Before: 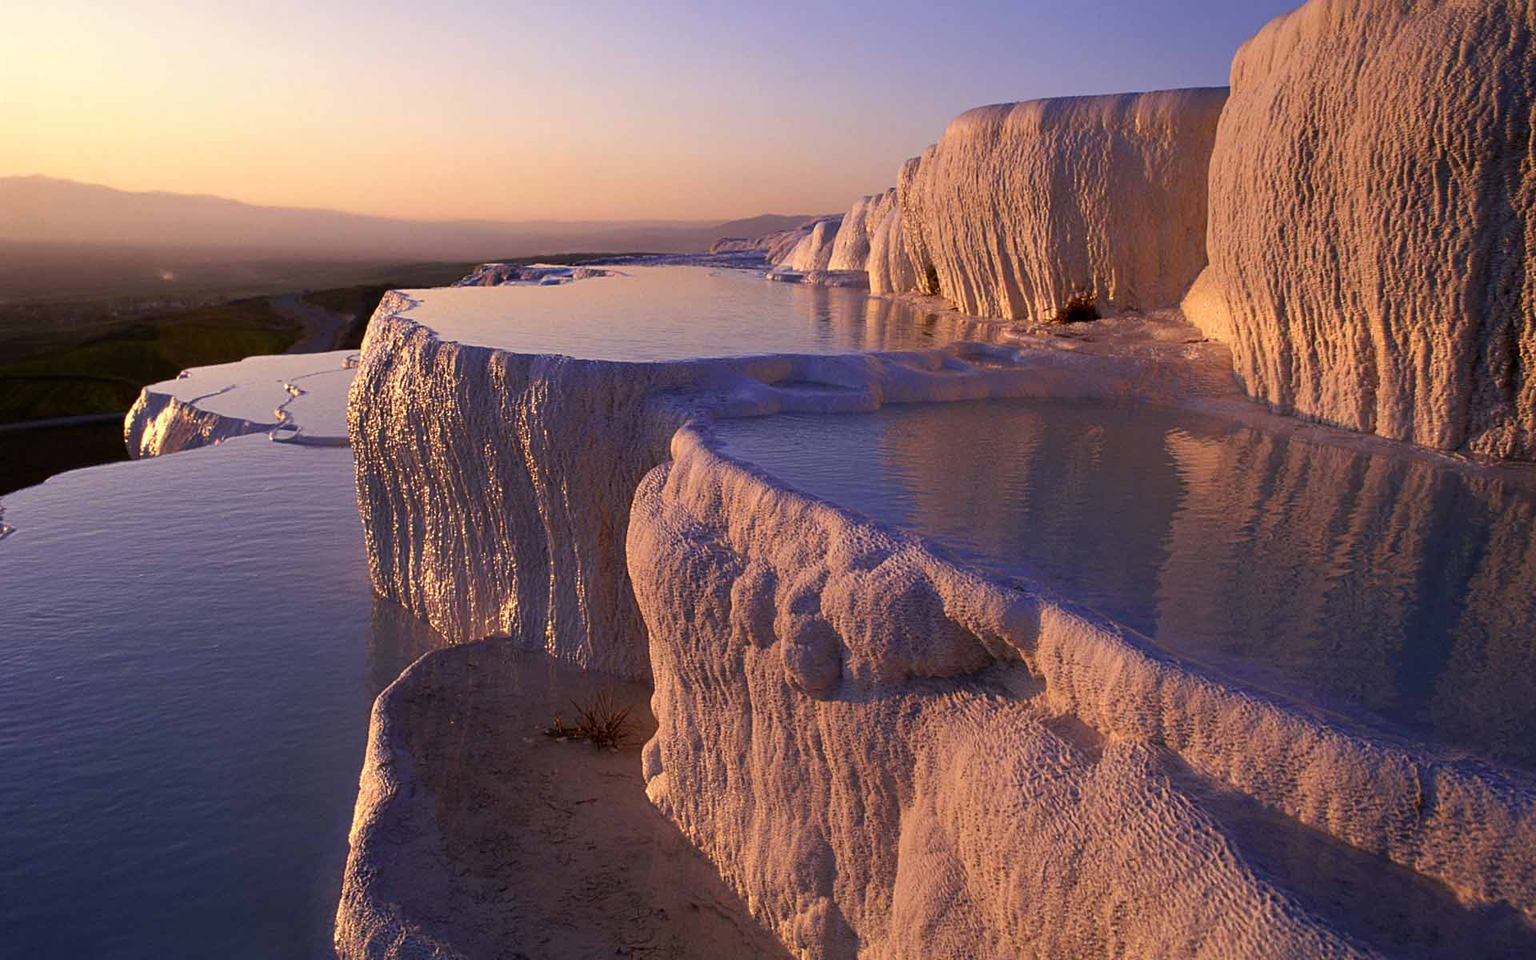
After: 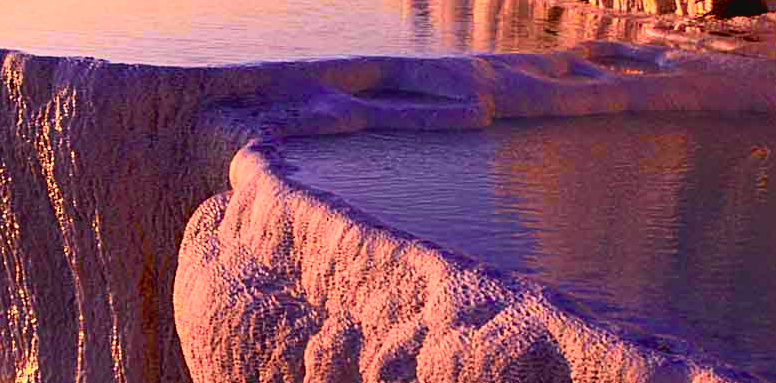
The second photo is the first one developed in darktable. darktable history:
tone curve: curves: ch0 [(0, 0.039) (0.113, 0.081) (0.204, 0.204) (0.498, 0.608) (0.709, 0.819) (0.984, 0.961)]; ch1 [(0, 0) (0.172, 0.123) (0.317, 0.272) (0.414, 0.382) (0.476, 0.479) (0.505, 0.501) (0.528, 0.54) (0.618, 0.647) (0.709, 0.764) (1, 1)]; ch2 [(0, 0) (0.411, 0.424) (0.492, 0.502) (0.521, 0.513) (0.537, 0.57) (0.686, 0.638) (1, 1)], color space Lab, independent channels, preserve colors none
crop: left 31.751%, top 32.172%, right 27.8%, bottom 35.83%
color balance rgb: linear chroma grading › global chroma 9%, perceptual saturation grading › global saturation 36%, perceptual saturation grading › shadows 35%, perceptual brilliance grading › global brilliance 15%, perceptual brilliance grading › shadows -35%, global vibrance 15%
